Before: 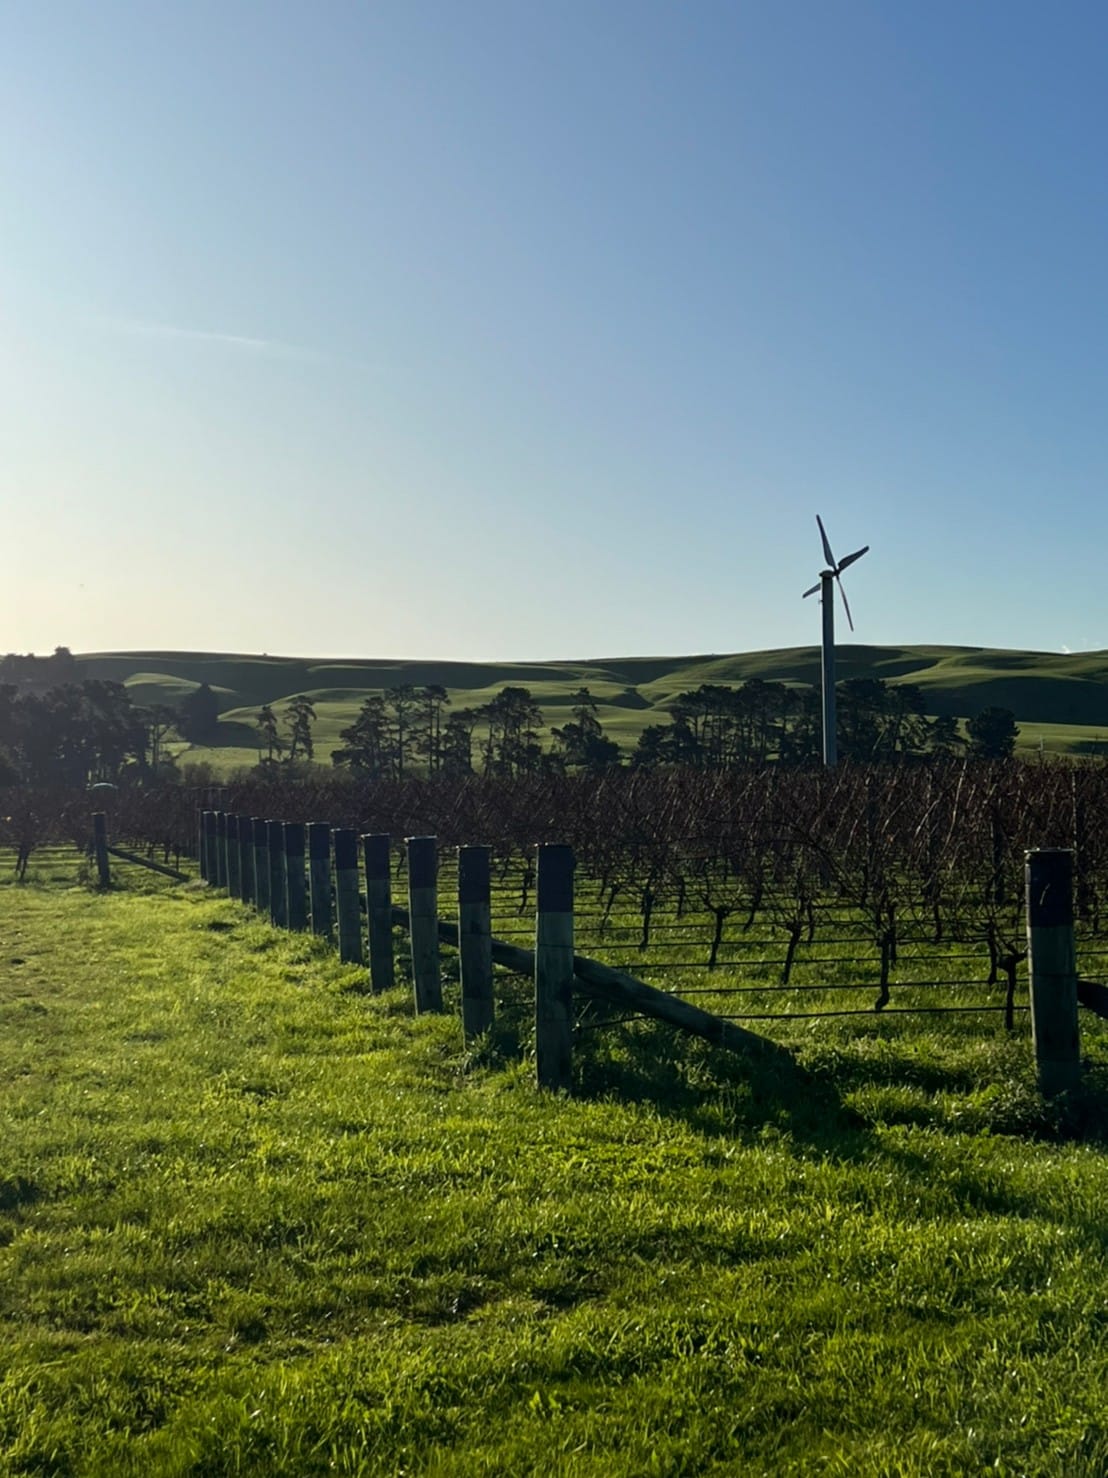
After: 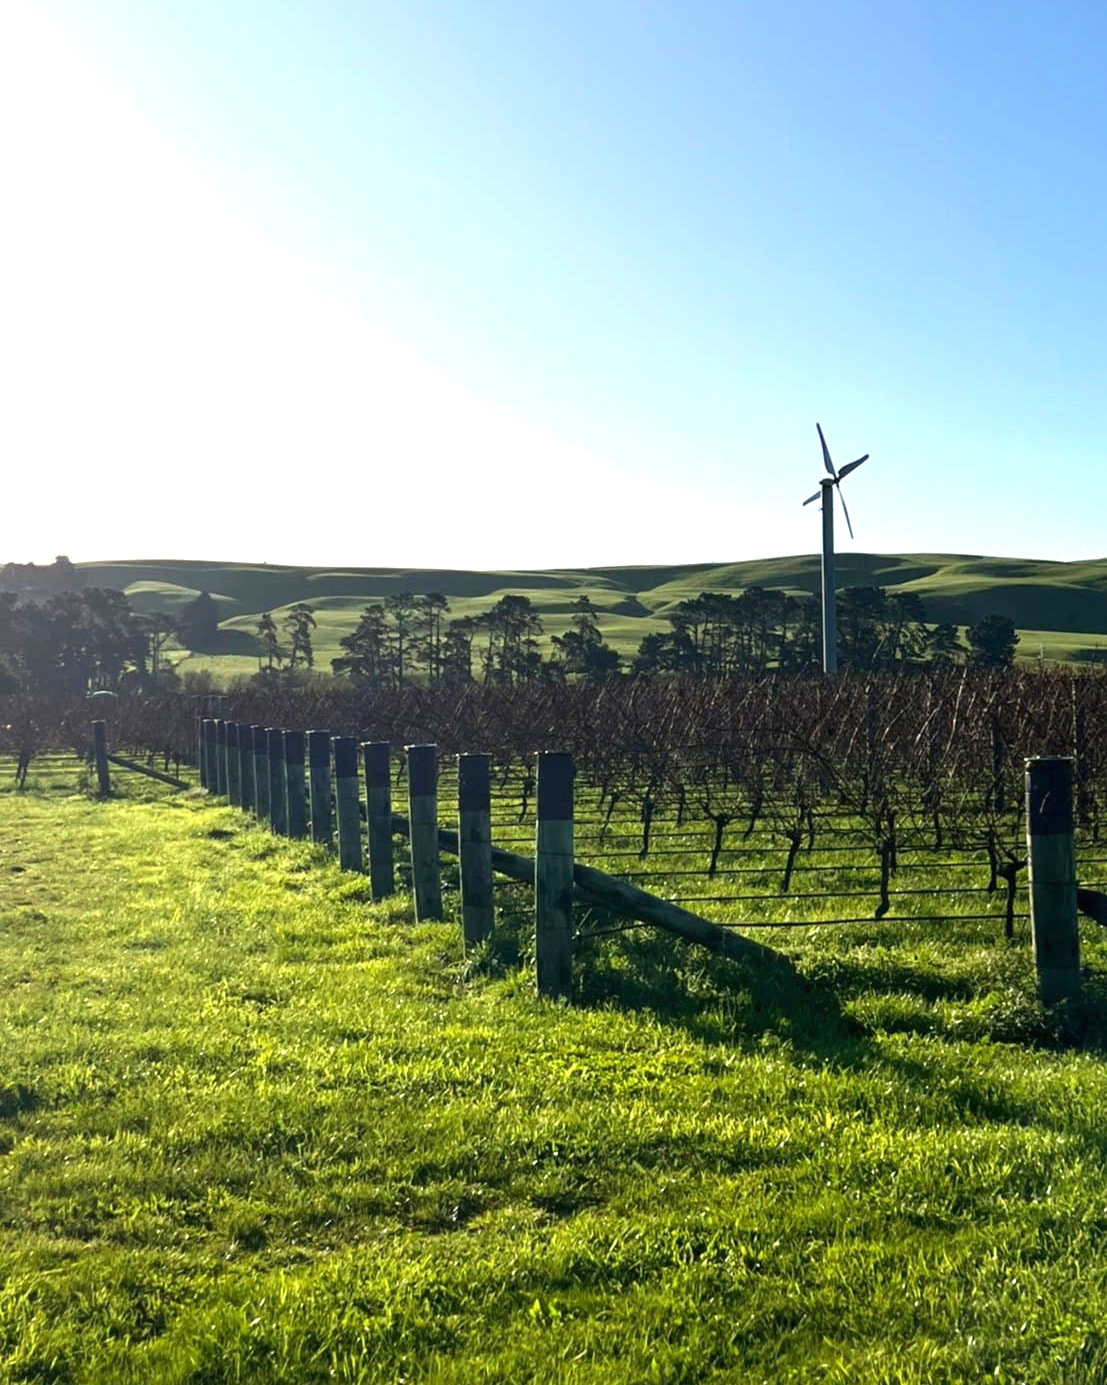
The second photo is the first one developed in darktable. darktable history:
exposure: black level correction 0, exposure 1.1 EV, compensate exposure bias true, compensate highlight preservation false
crop and rotate: top 6.25%
